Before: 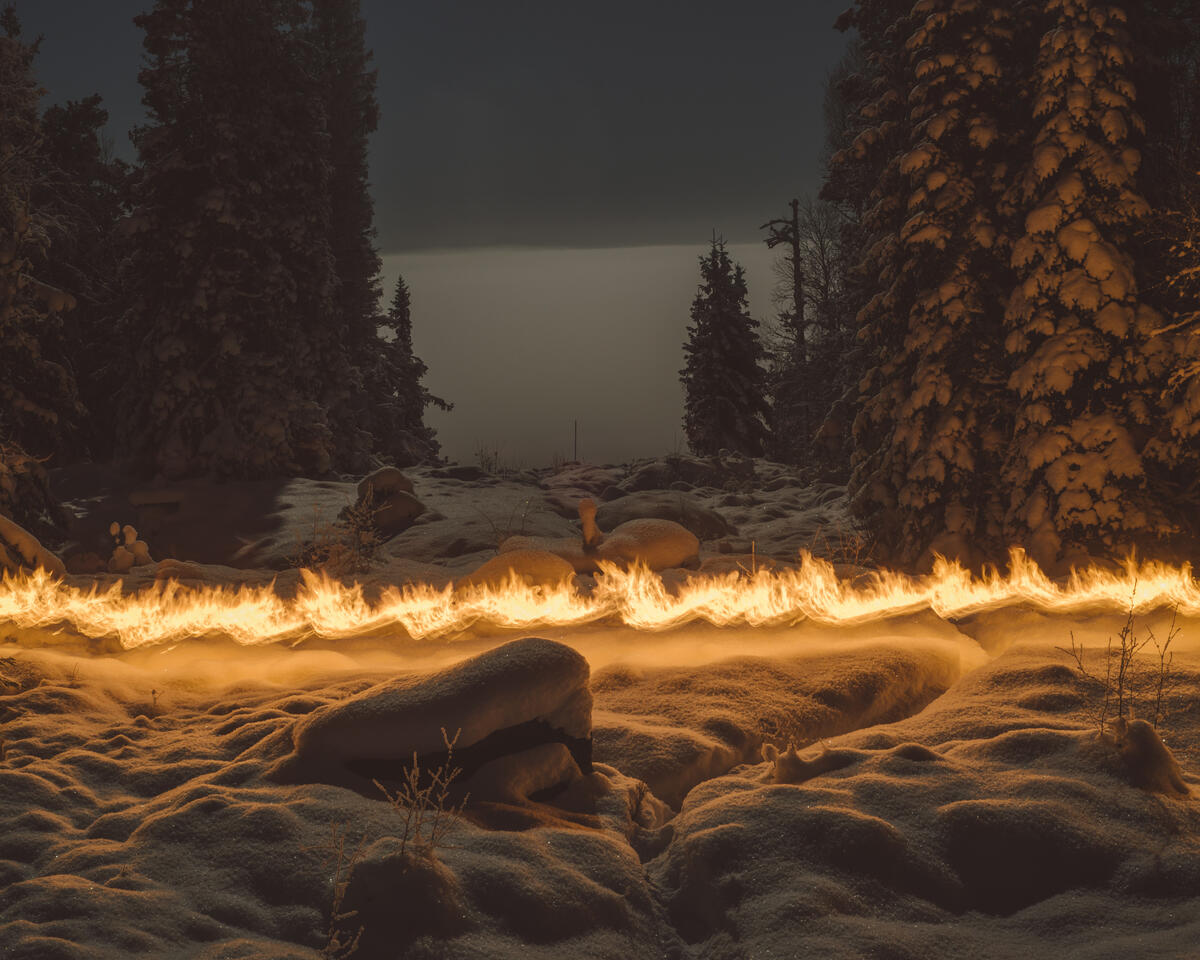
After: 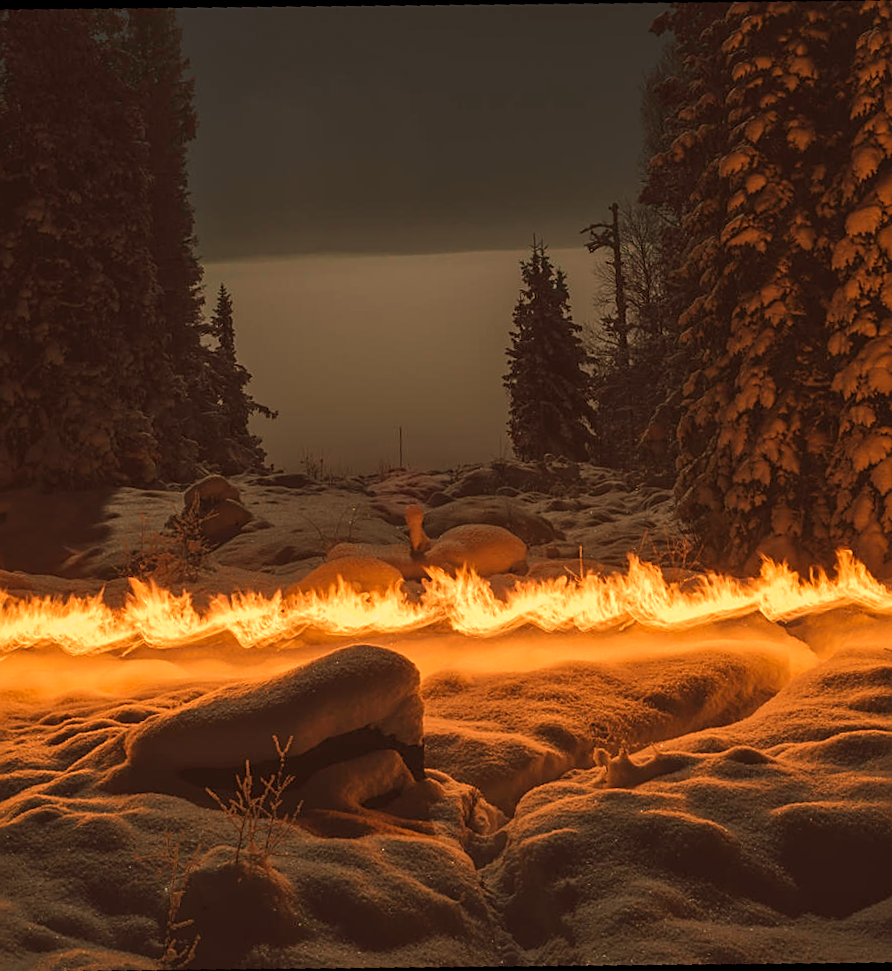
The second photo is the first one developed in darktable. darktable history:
crop and rotate: angle -3.27°, left 14.277%, top 0.028%, right 10.766%, bottom 0.028%
white balance: red 1.123, blue 0.83
rotate and perspective: rotation -4.2°, shear 0.006, automatic cropping off
sharpen: on, module defaults
